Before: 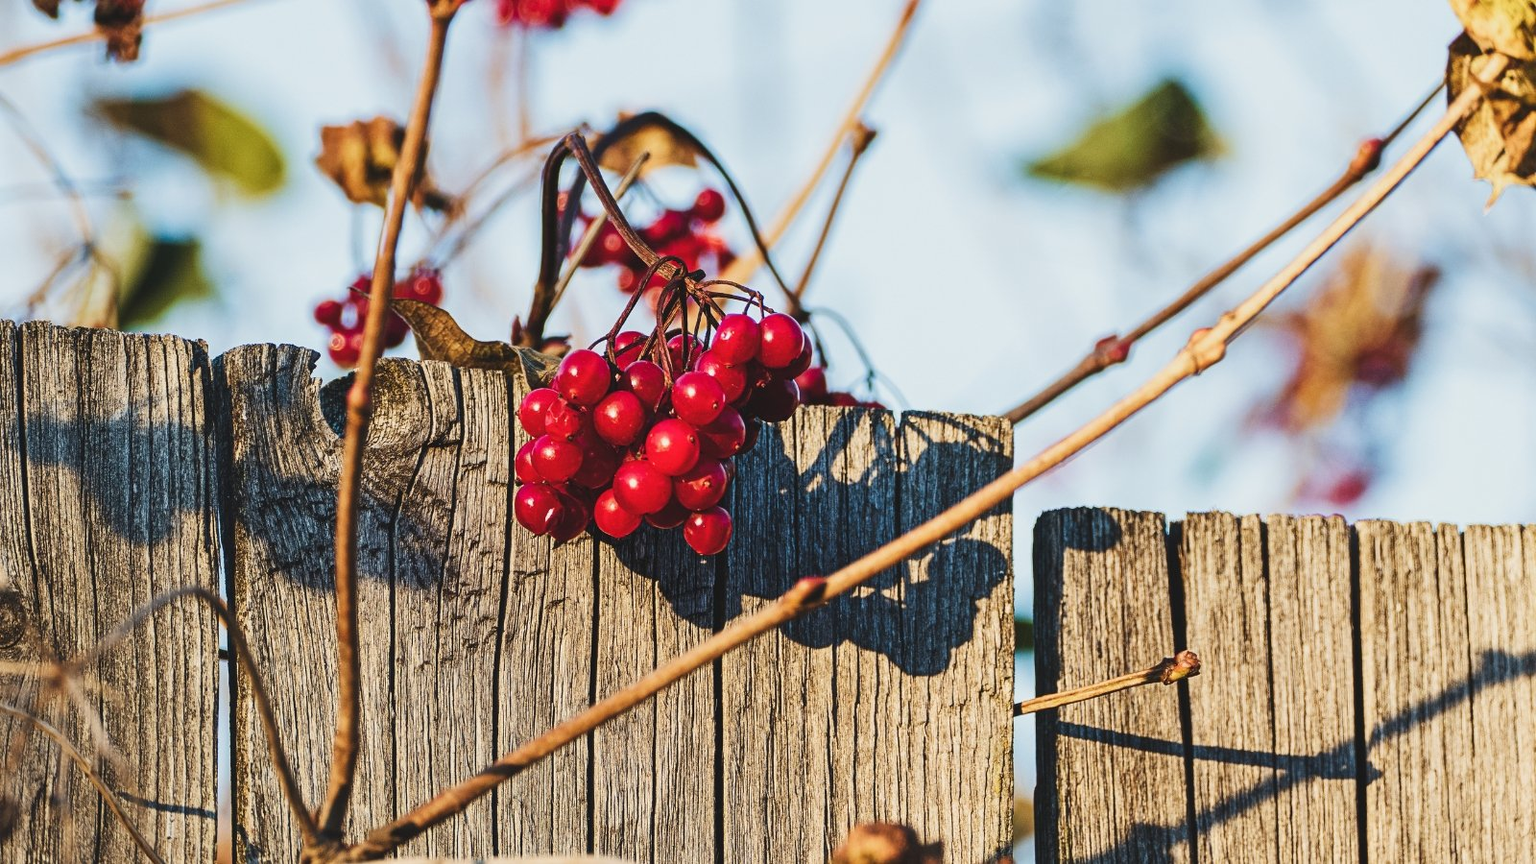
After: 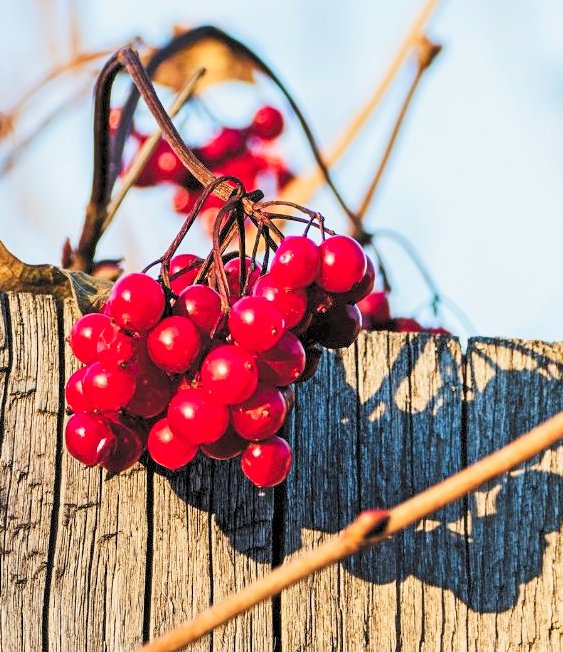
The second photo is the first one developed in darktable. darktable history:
crop and rotate: left 29.476%, top 10.214%, right 35.32%, bottom 17.333%
levels: levels [0.093, 0.434, 0.988]
